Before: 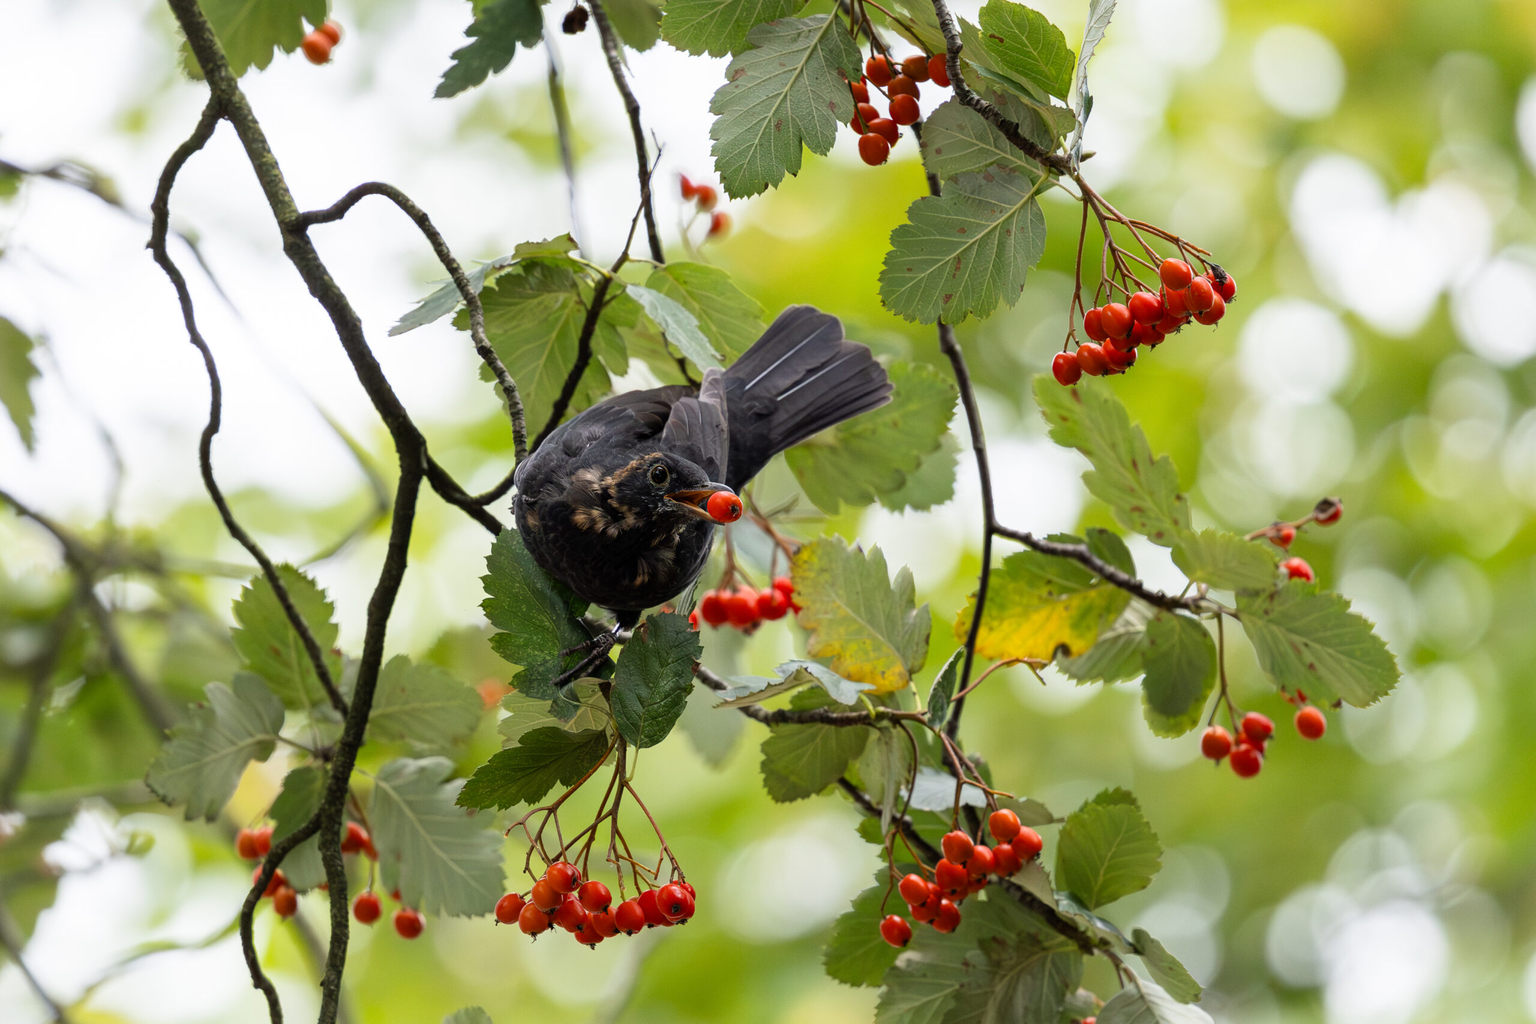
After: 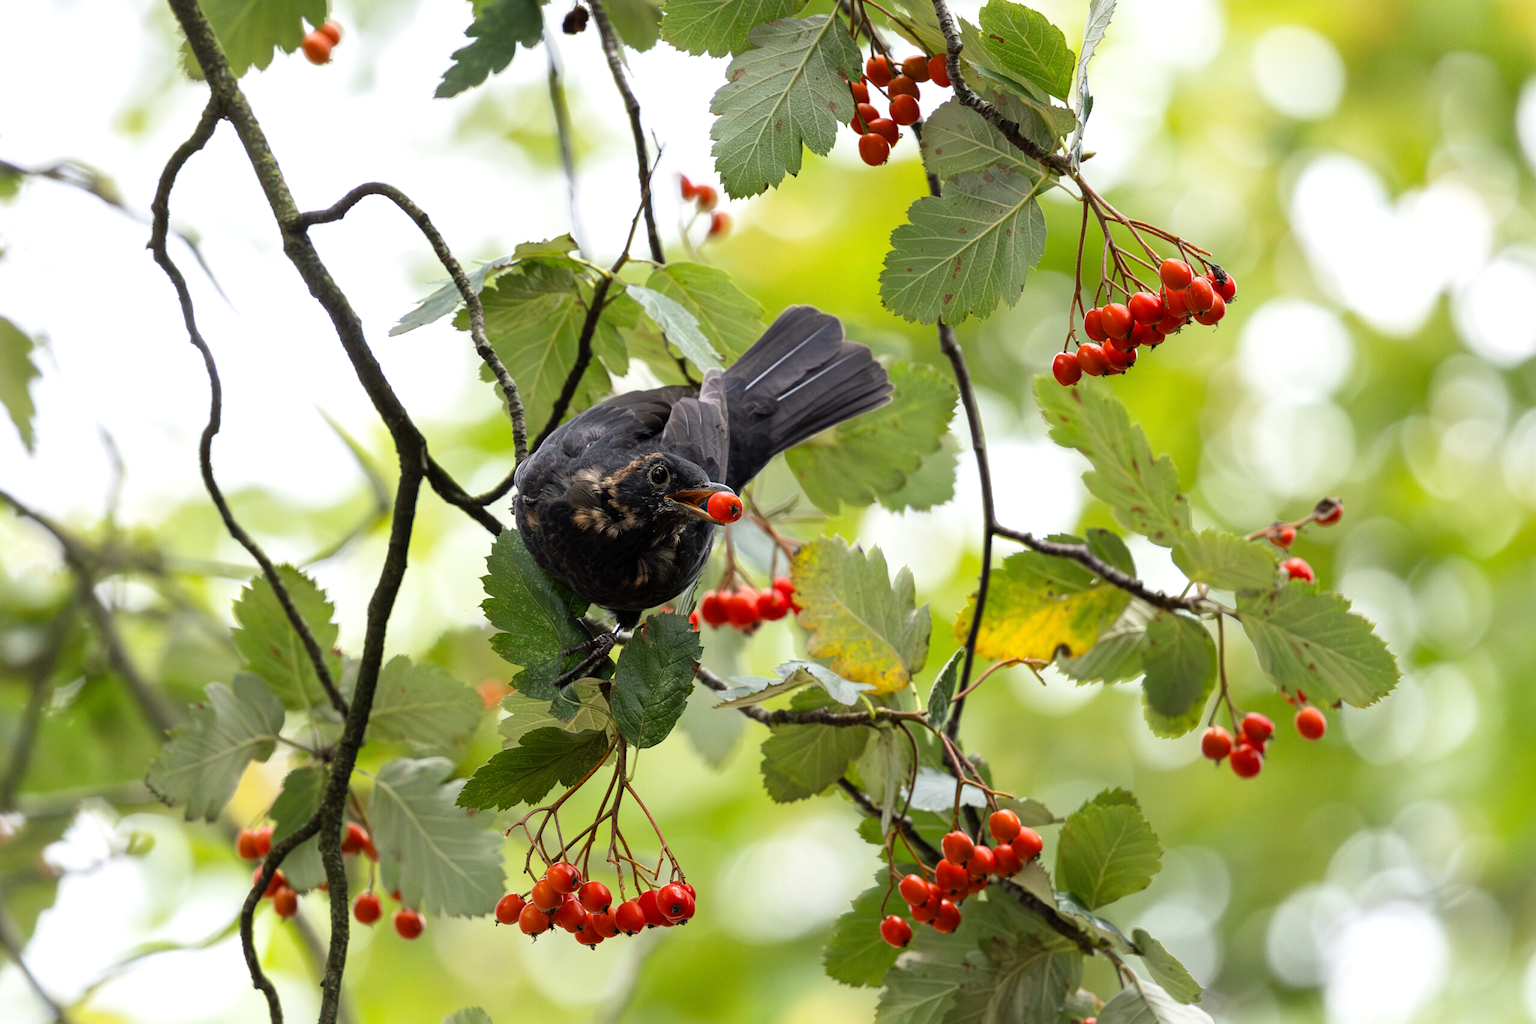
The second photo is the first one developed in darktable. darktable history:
exposure: exposure 0.247 EV, compensate exposure bias true, compensate highlight preservation false
